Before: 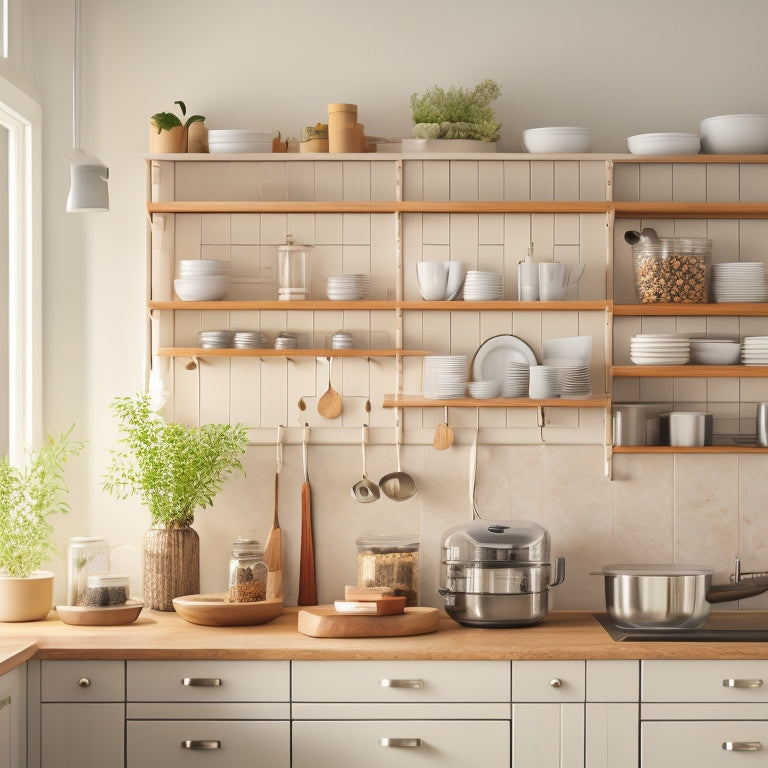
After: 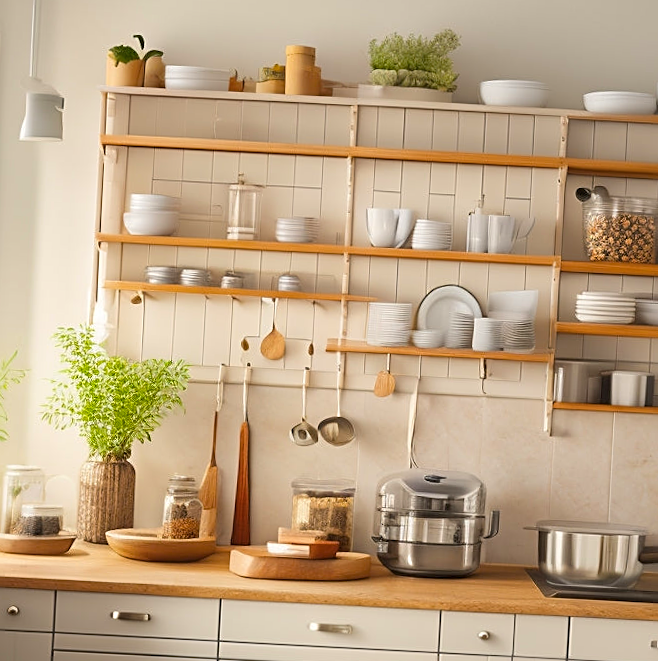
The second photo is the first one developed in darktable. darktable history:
crop and rotate: angle -2.96°, left 5.175%, top 5.182%, right 4.781%, bottom 4.418%
sharpen: on, module defaults
color balance rgb: linear chroma grading › global chroma 0.355%, perceptual saturation grading › global saturation 25.126%, global vibrance 9.159%
